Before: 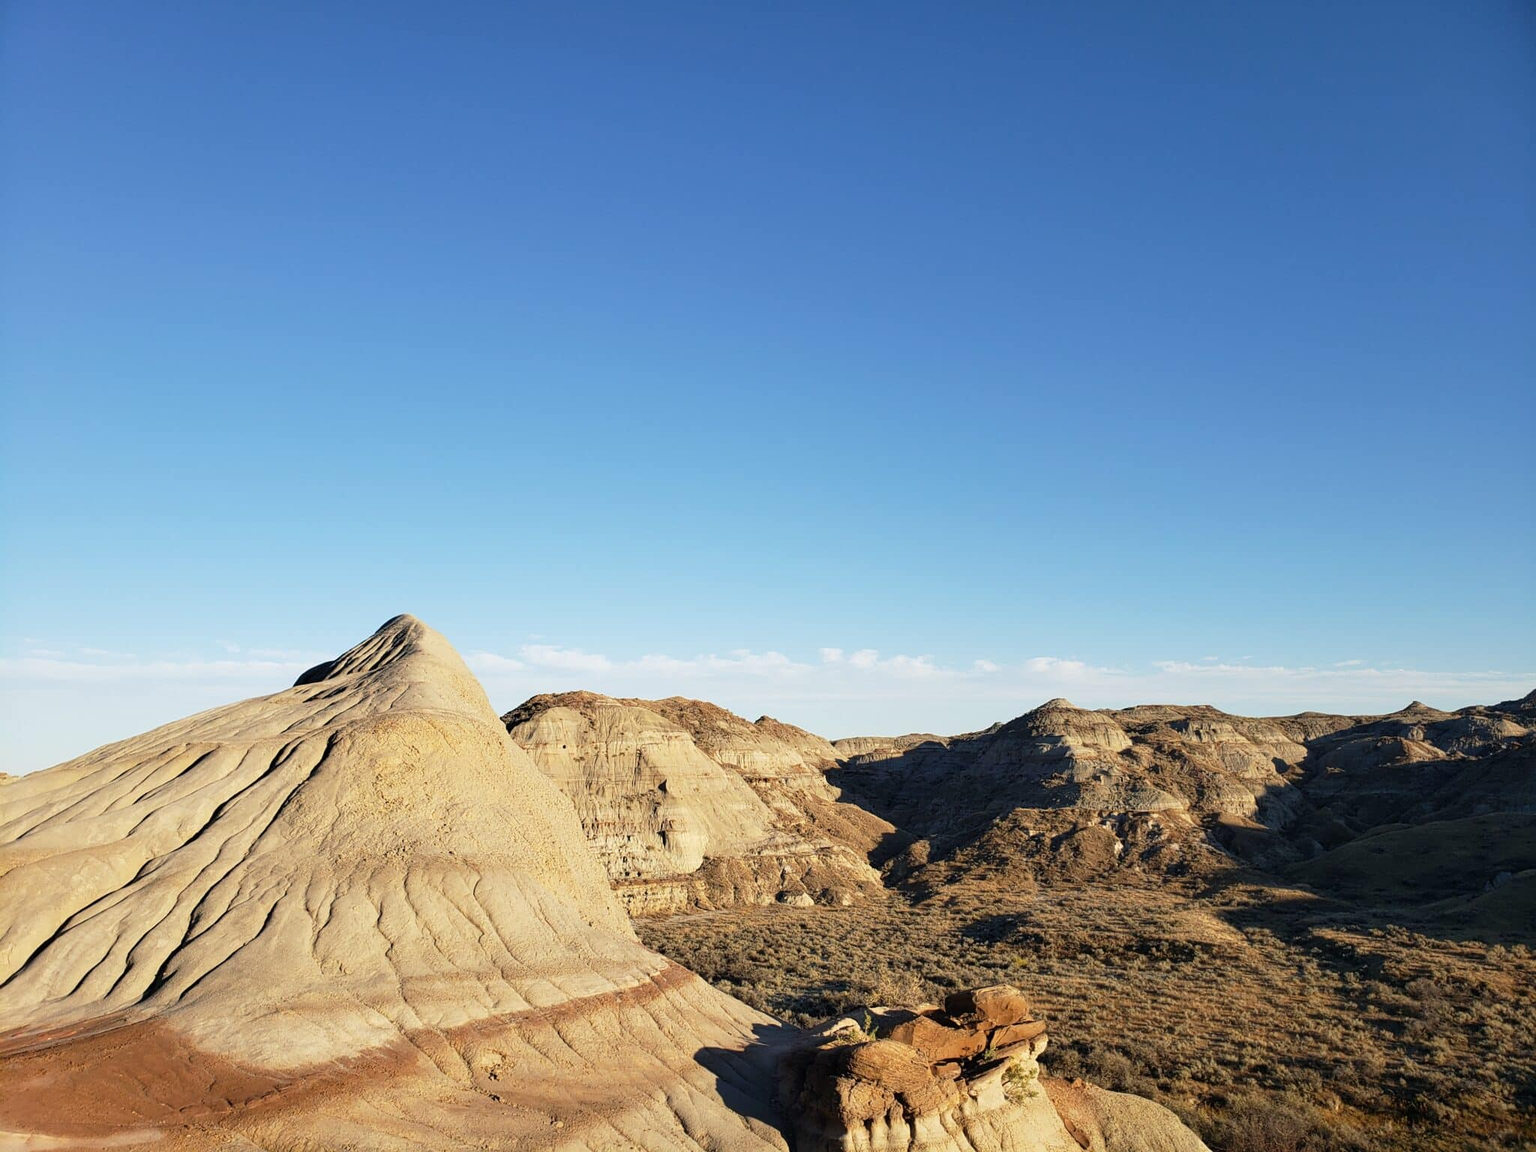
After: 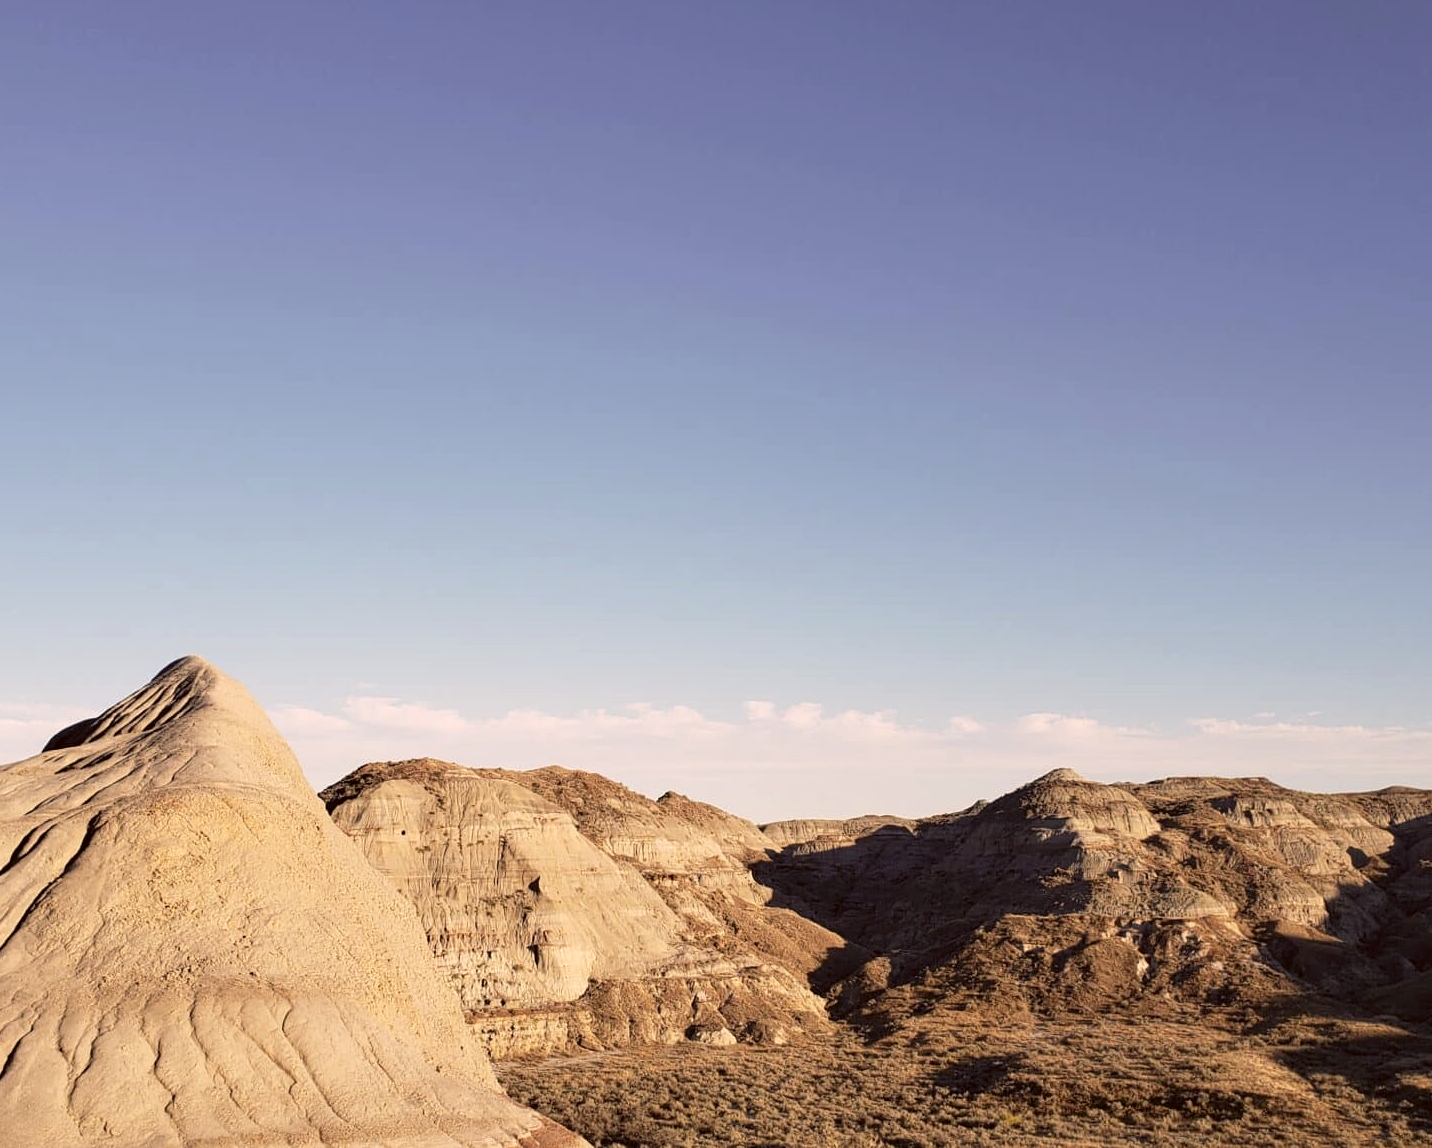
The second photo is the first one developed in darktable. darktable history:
tone curve: curves: ch0 [(0, 0) (0.003, 0.003) (0.011, 0.011) (0.025, 0.025) (0.044, 0.044) (0.069, 0.069) (0.1, 0.099) (0.136, 0.135) (0.177, 0.177) (0.224, 0.224) (0.277, 0.276) (0.335, 0.334) (0.399, 0.398) (0.468, 0.467) (0.543, 0.547) (0.623, 0.626) (0.709, 0.712) (0.801, 0.802) (0.898, 0.898) (1, 1)], preserve colors none
crop and rotate: left 17.046%, top 10.659%, right 12.989%, bottom 14.553%
color correction: highlights a* 10.21, highlights b* 9.79, shadows a* 8.61, shadows b* 7.88, saturation 0.8
